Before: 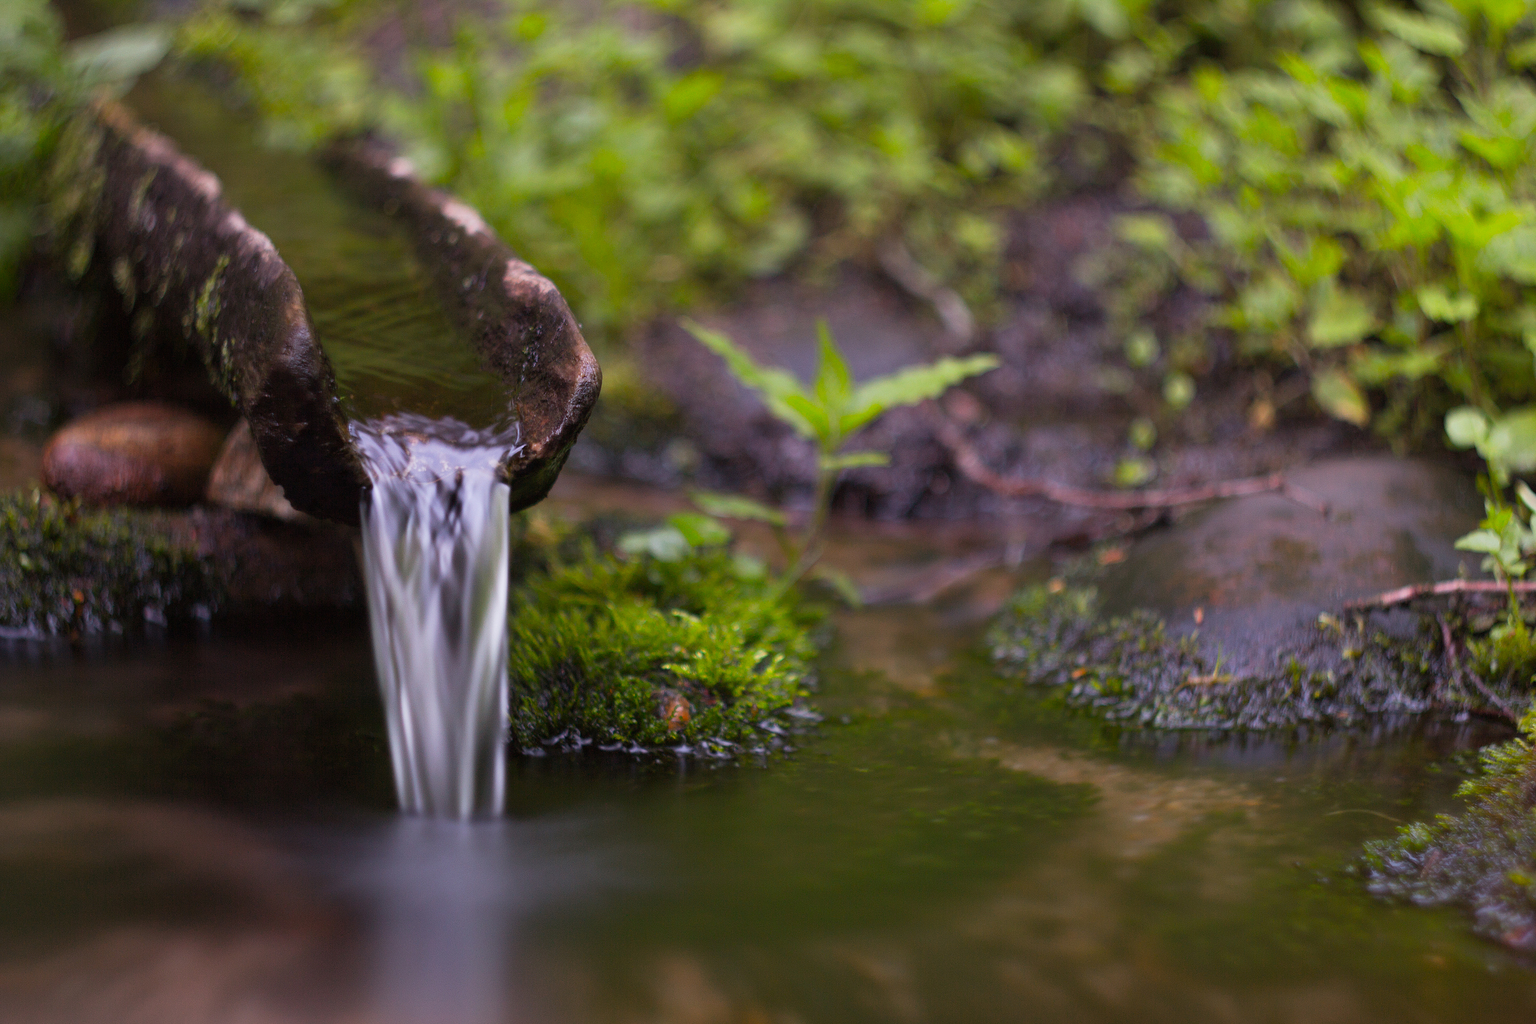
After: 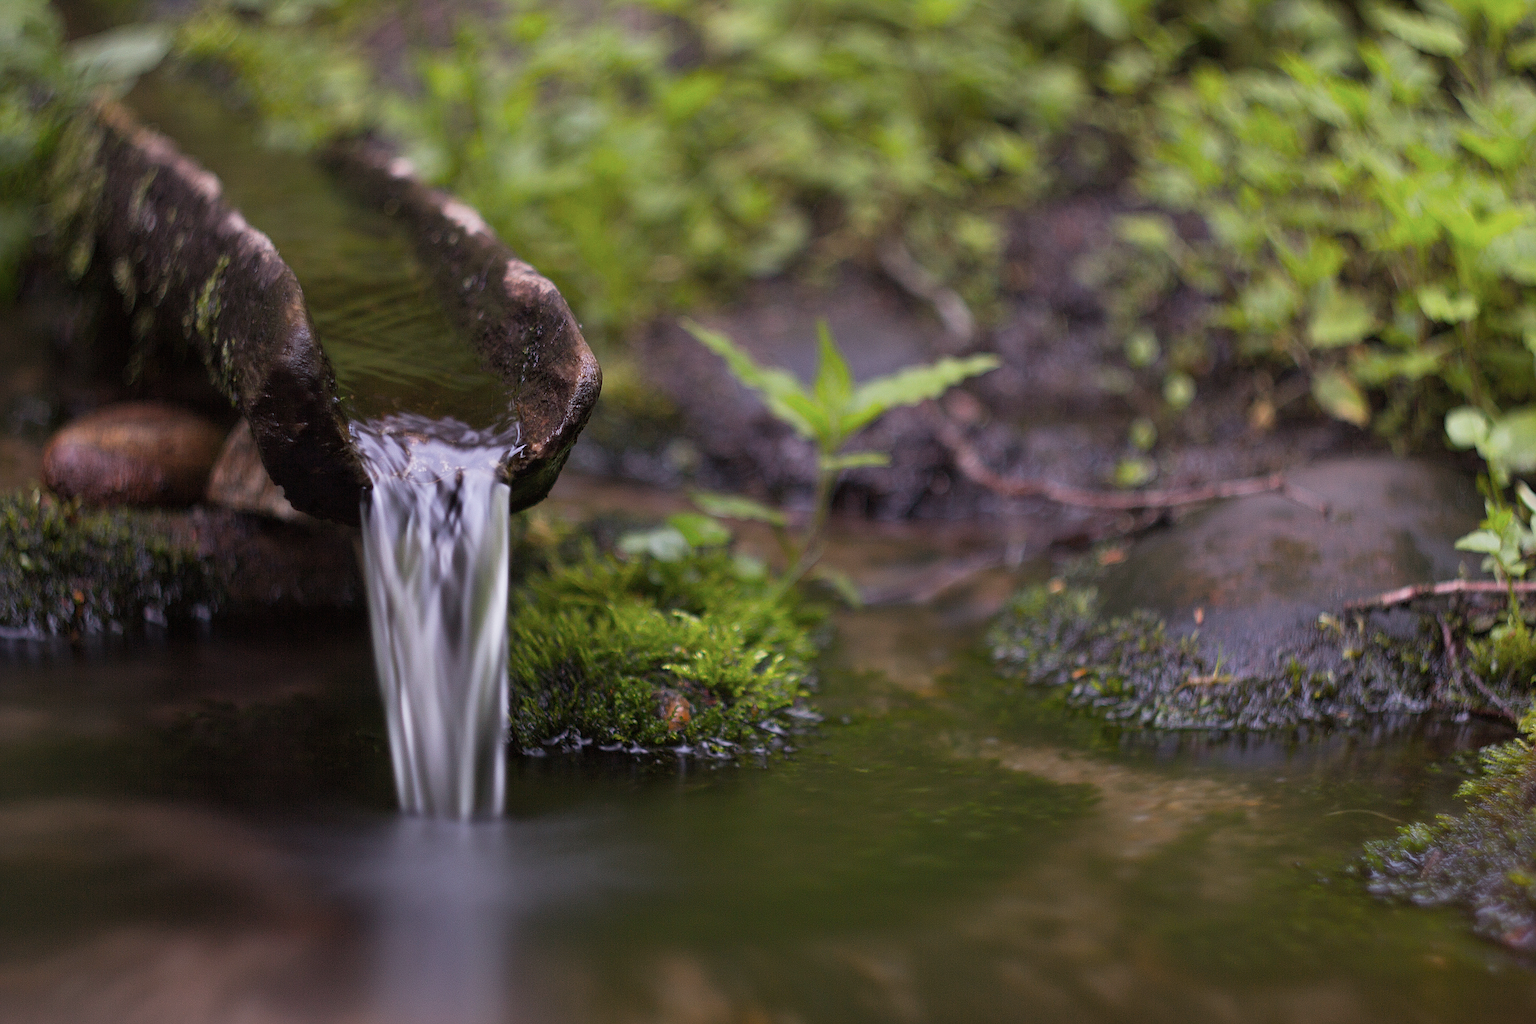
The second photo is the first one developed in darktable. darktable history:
local contrast: mode bilateral grid, contrast 14, coarseness 35, detail 103%, midtone range 0.2
sharpen: on, module defaults
color correction: highlights b* -0.031, saturation 0.839
